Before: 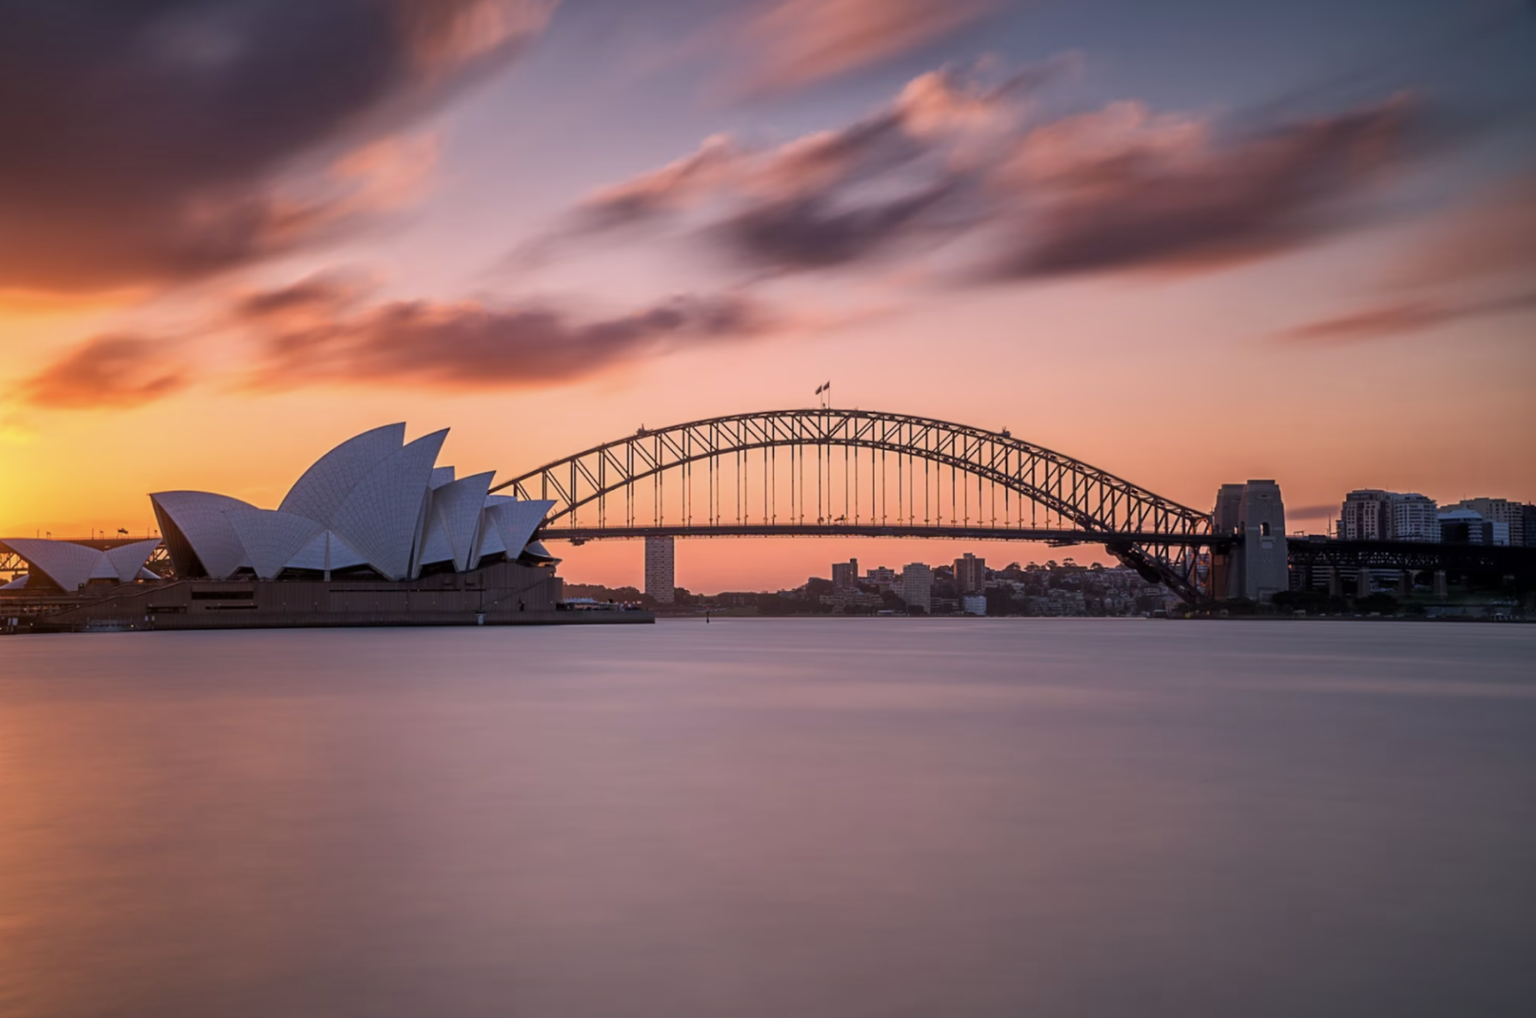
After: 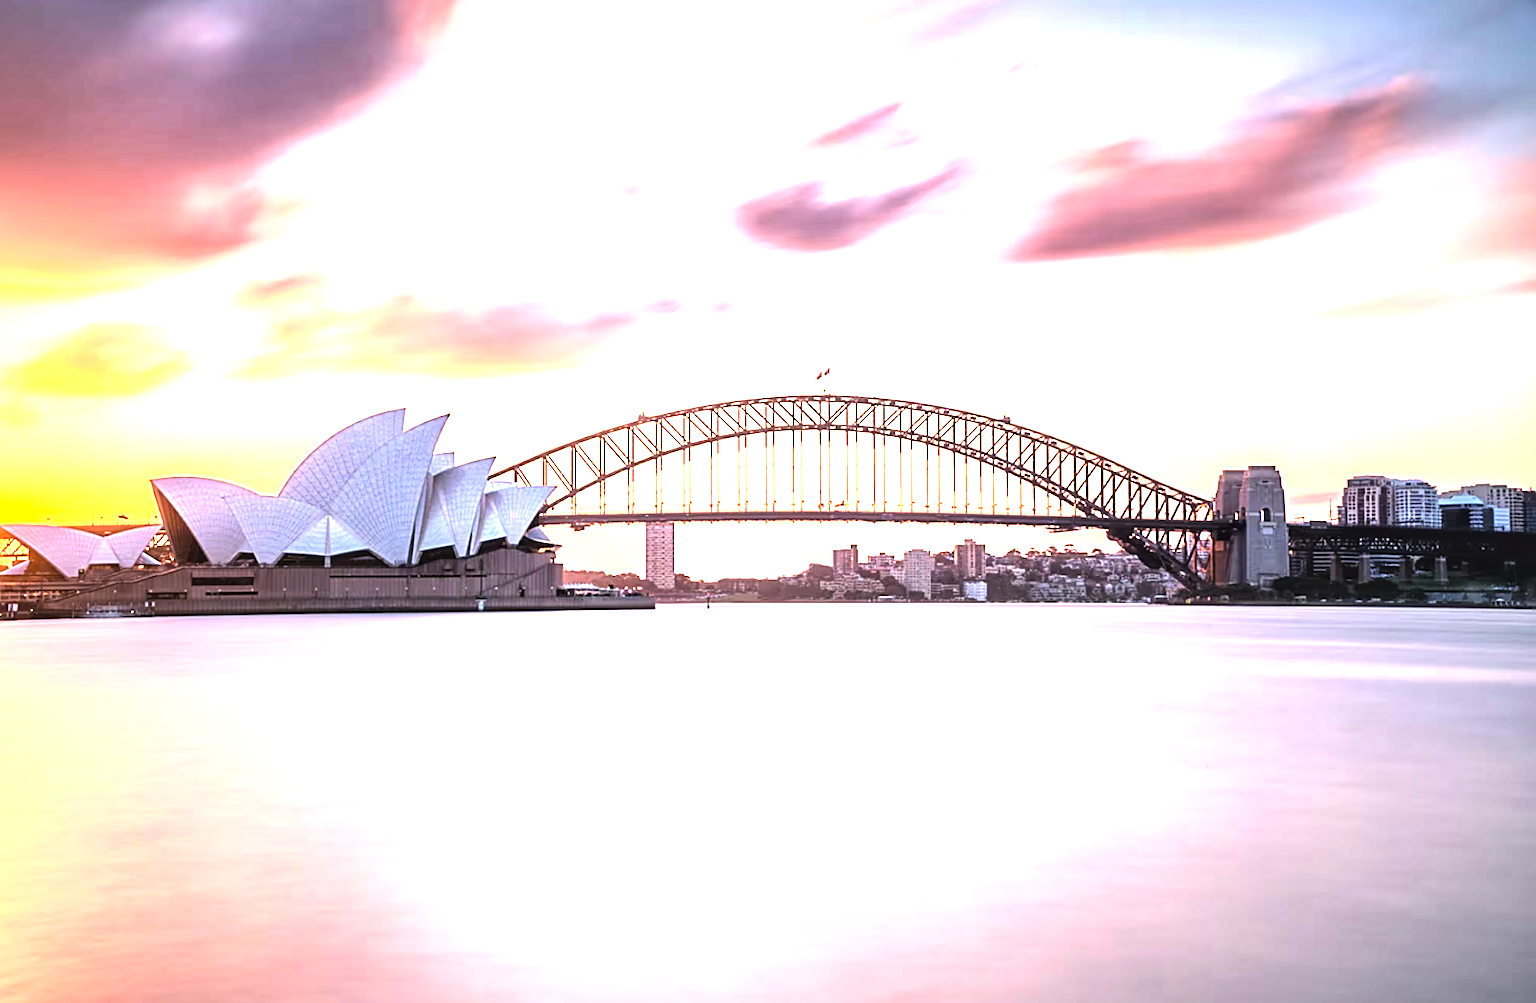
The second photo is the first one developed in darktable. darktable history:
exposure: black level correction 0, exposure 1.908 EV, compensate highlight preservation false
crop: top 1.503%, right 0.02%
sharpen: on, module defaults
local contrast: highlights 94%, shadows 84%, detail 160%, midtone range 0.2
tone equalizer: -8 EV -1.09 EV, -7 EV -0.977 EV, -6 EV -0.87 EV, -5 EV -0.556 EV, -3 EV 0.543 EV, -2 EV 0.854 EV, -1 EV 1 EV, +0 EV 1.06 EV, edges refinement/feathering 500, mask exposure compensation -1.25 EV, preserve details no
